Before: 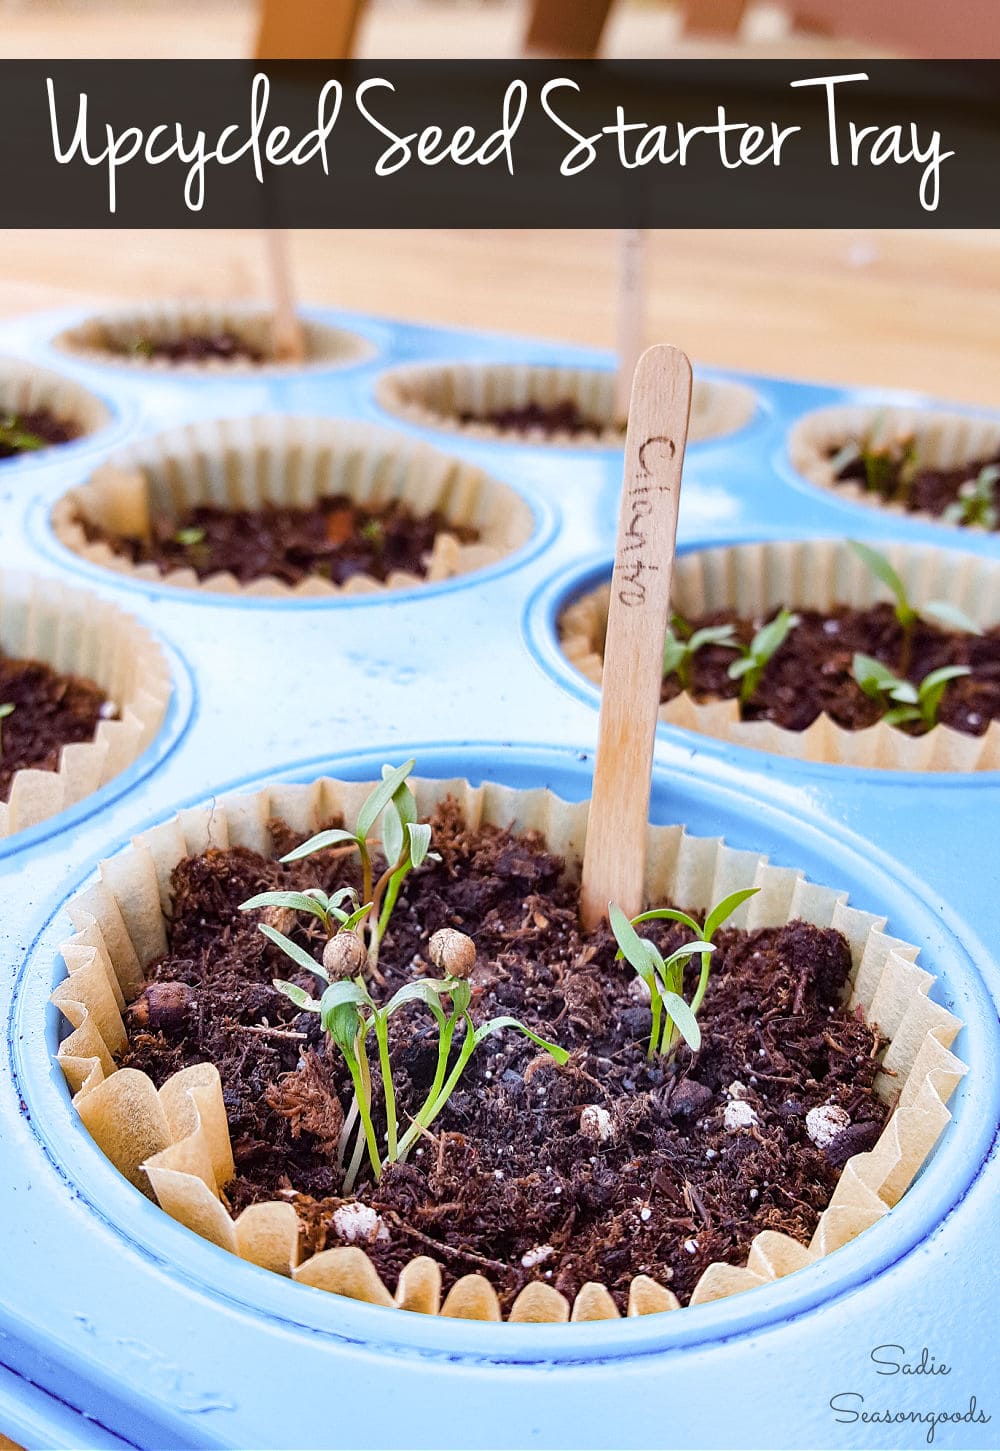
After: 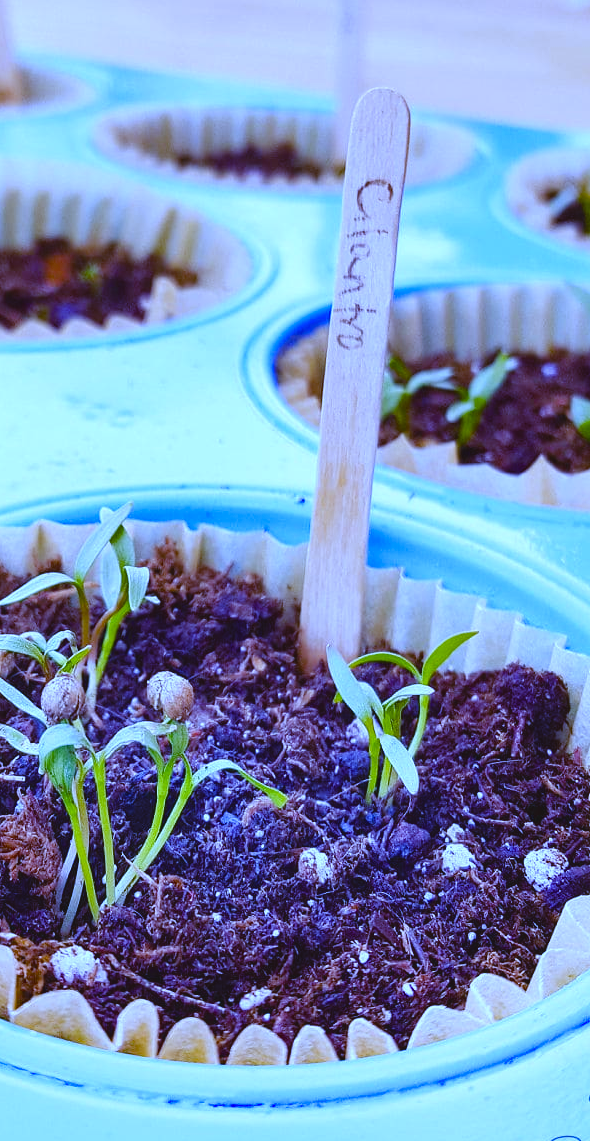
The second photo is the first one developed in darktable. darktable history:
crop and rotate: left 28.256%, top 17.734%, right 12.656%, bottom 3.573%
white balance: red 0.766, blue 1.537
color balance rgb: shadows lift › chroma 3%, shadows lift › hue 280.8°, power › hue 330°, highlights gain › chroma 3%, highlights gain › hue 75.6°, global offset › luminance 0.7%, perceptual saturation grading › global saturation 20%, perceptual saturation grading › highlights -25%, perceptual saturation grading › shadows 50%, global vibrance 20.33%
